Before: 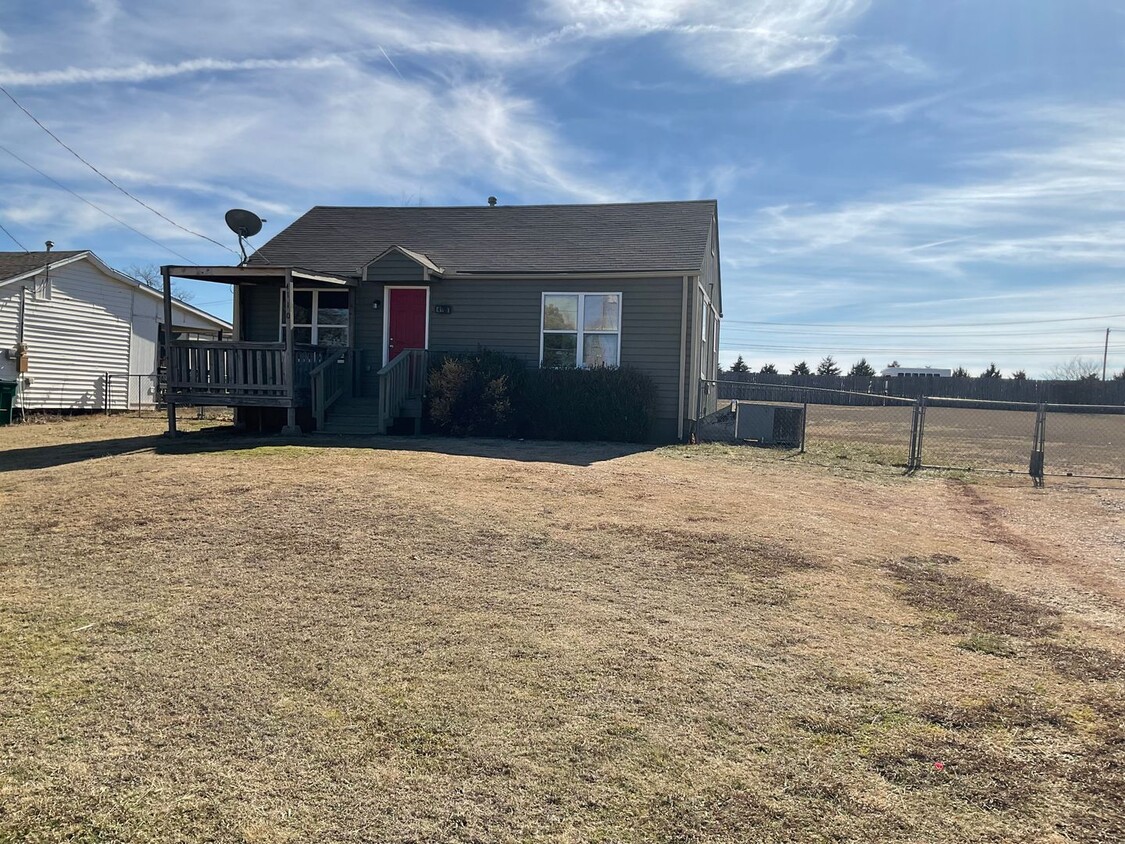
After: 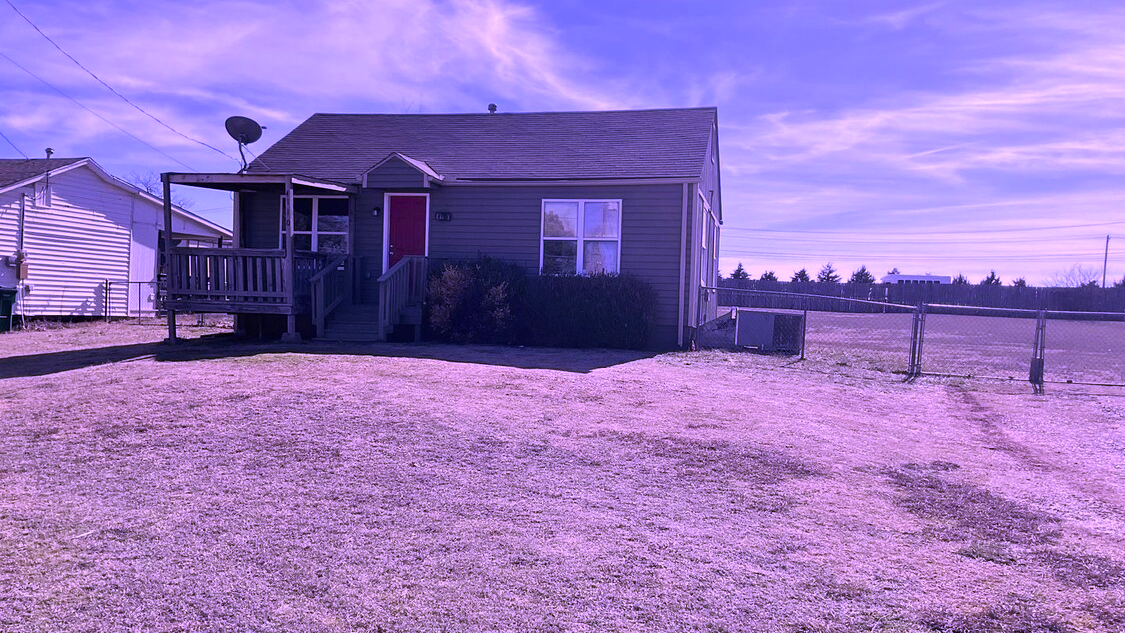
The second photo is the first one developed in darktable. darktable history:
crop: top 11.038%, bottom 13.962%
color calibration: illuminant custom, x 0.379, y 0.481, temperature 4443.07 K
exposure: compensate highlight preservation false
